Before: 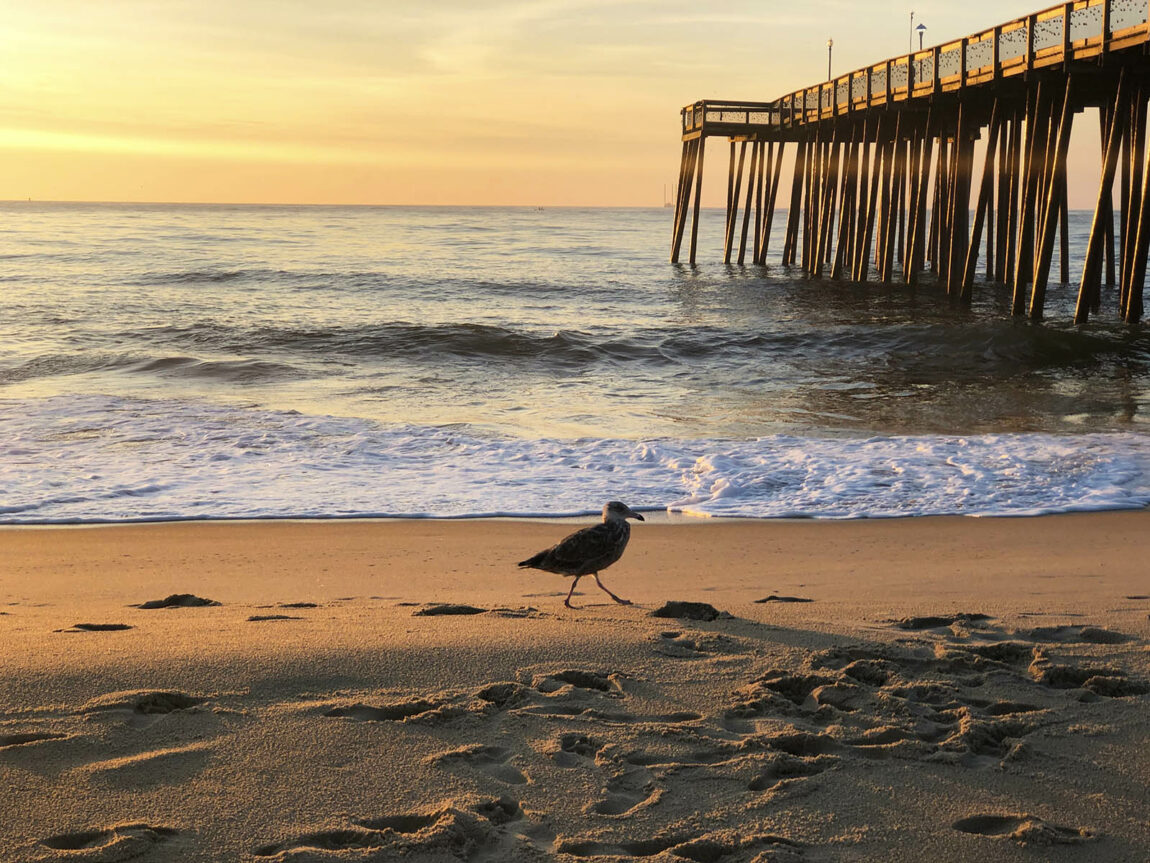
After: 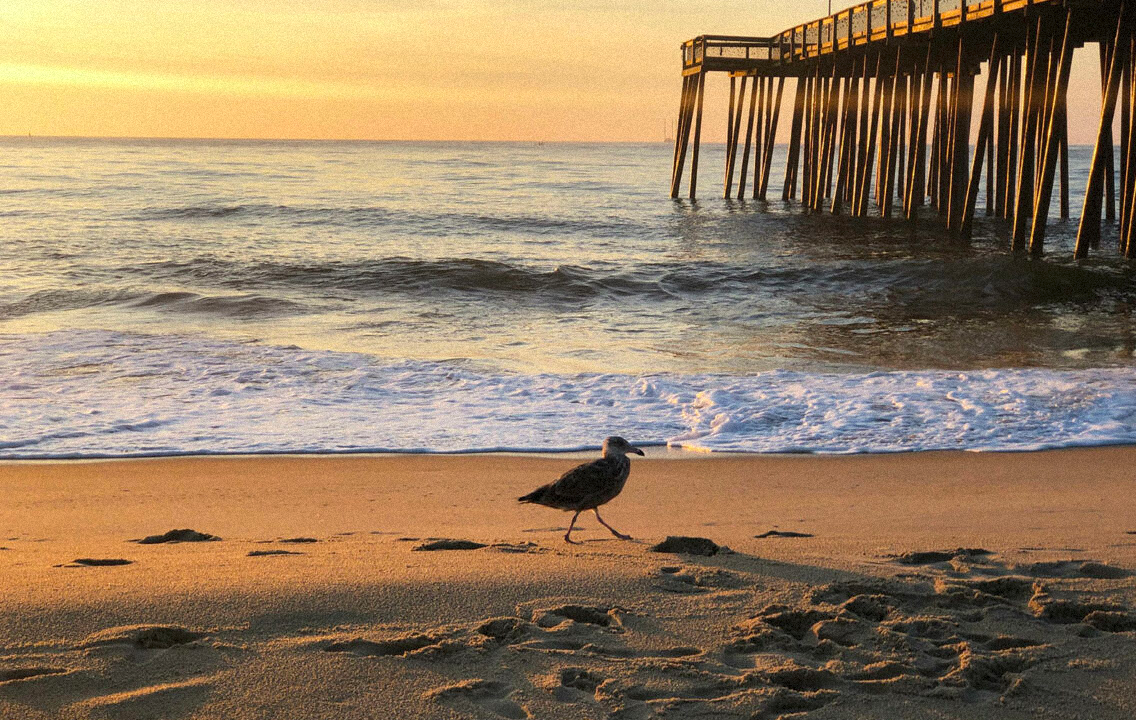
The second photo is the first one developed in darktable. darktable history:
crop: top 7.625%, bottom 8.027%
grain: mid-tones bias 0%
